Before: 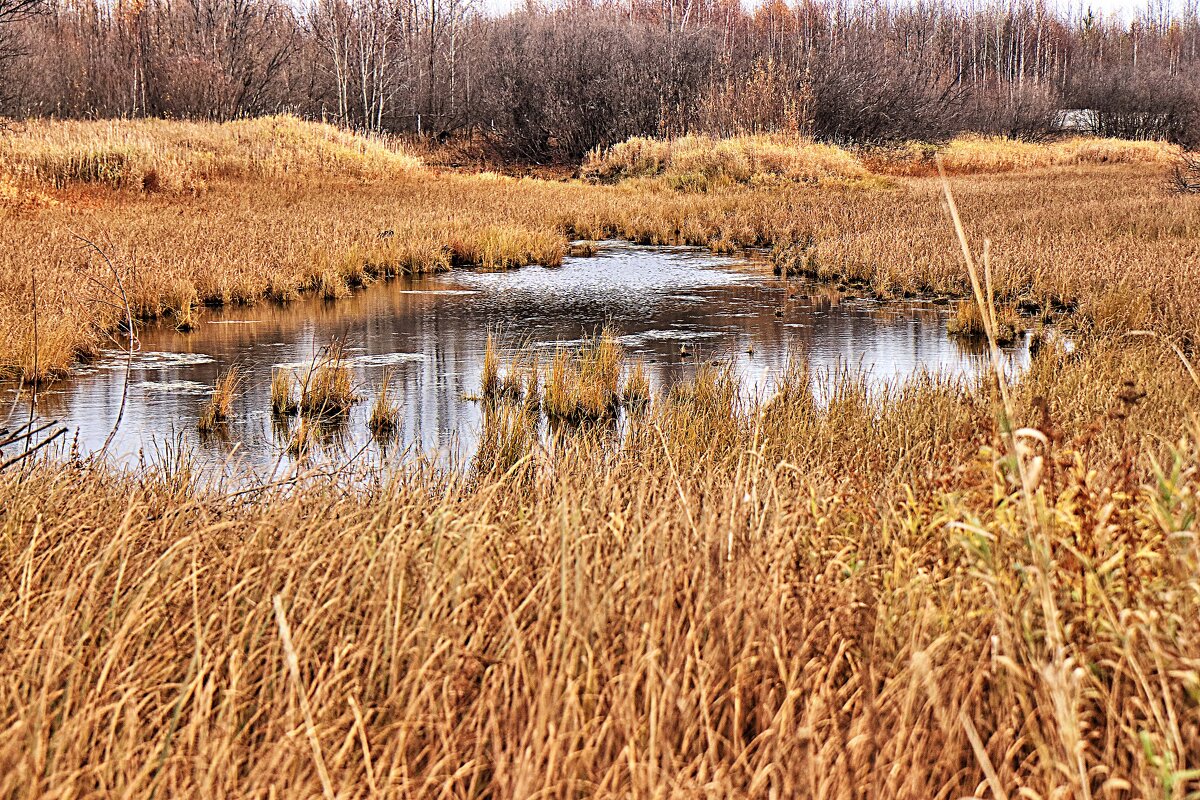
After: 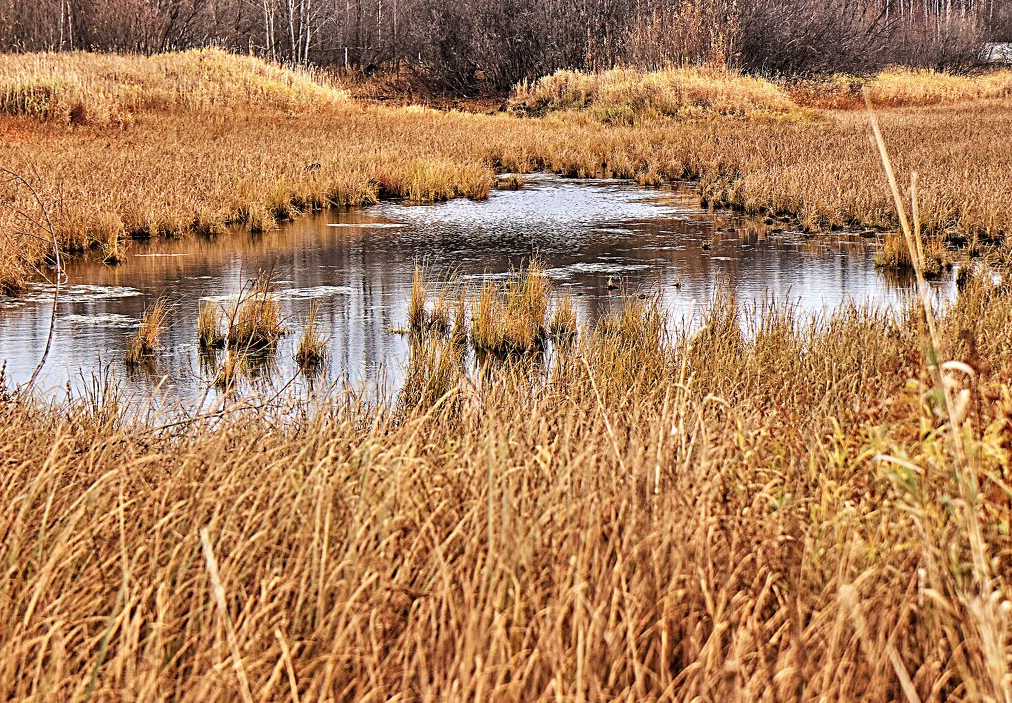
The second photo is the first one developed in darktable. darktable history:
tone equalizer: edges refinement/feathering 500, mask exposure compensation -1.24 EV, preserve details no
crop: left 6.133%, top 8.418%, right 9.526%, bottom 3.631%
